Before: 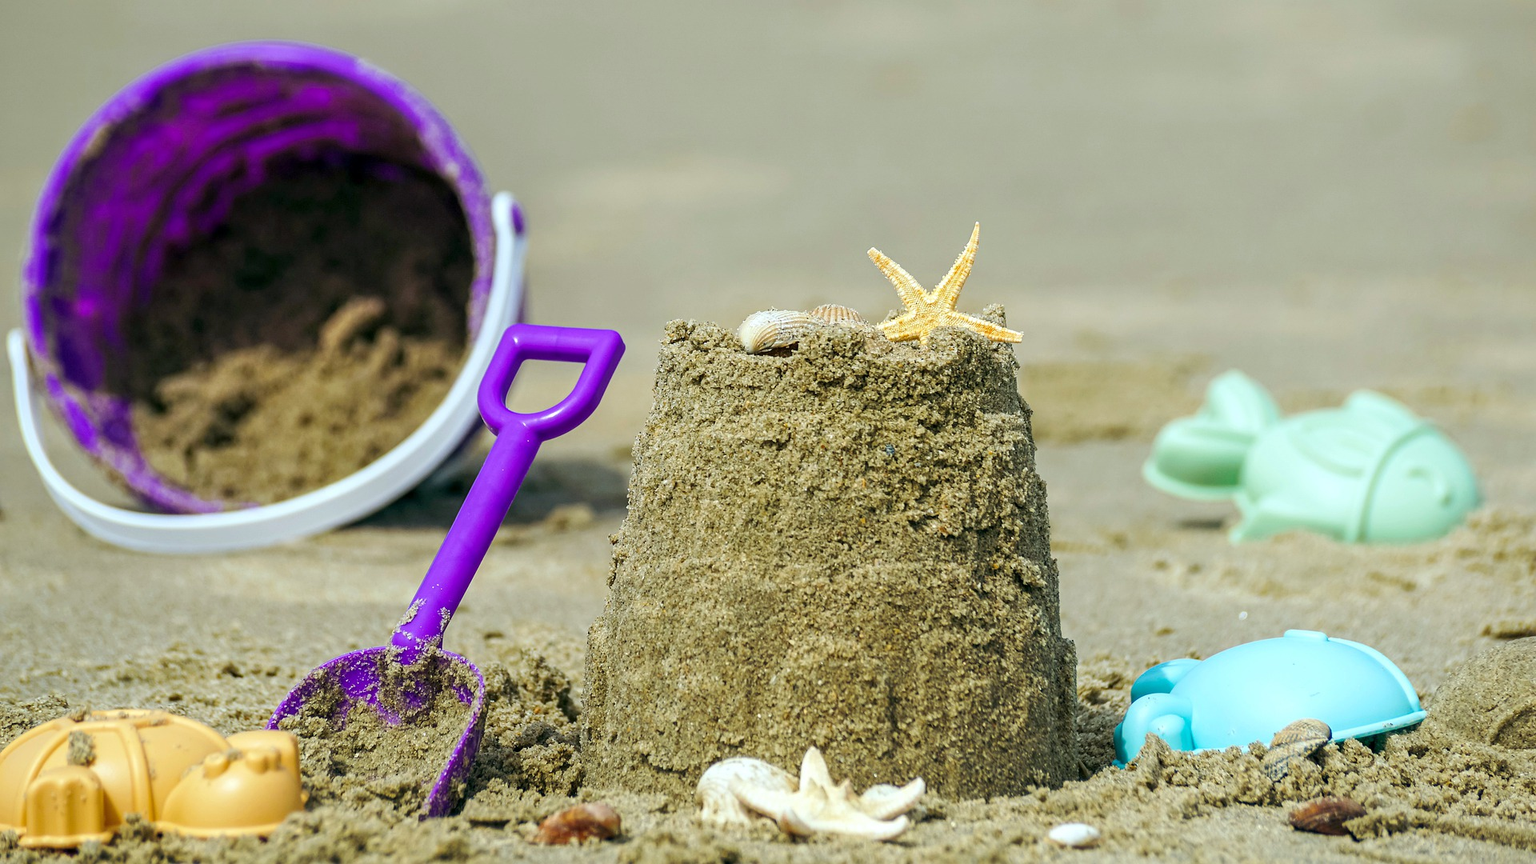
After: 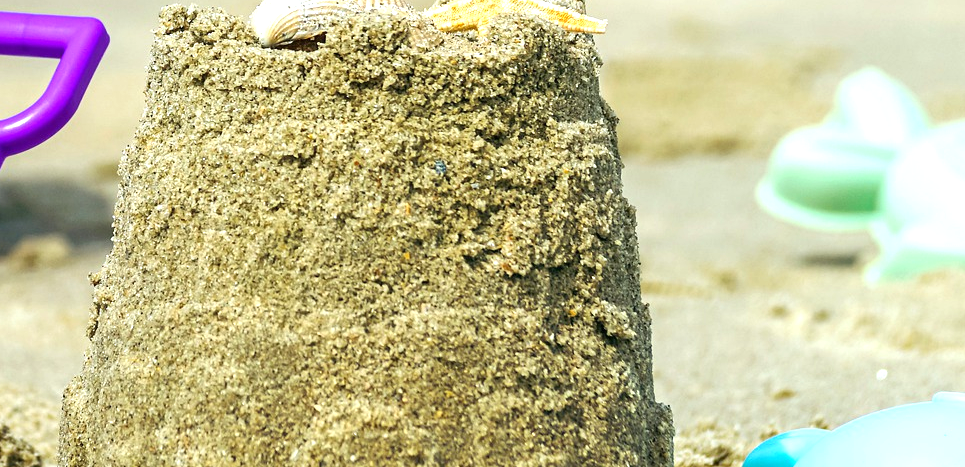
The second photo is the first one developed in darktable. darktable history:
crop: left 35.03%, top 36.625%, right 14.663%, bottom 20.057%
exposure: black level correction 0, exposure 0.7 EV, compensate exposure bias true, compensate highlight preservation false
